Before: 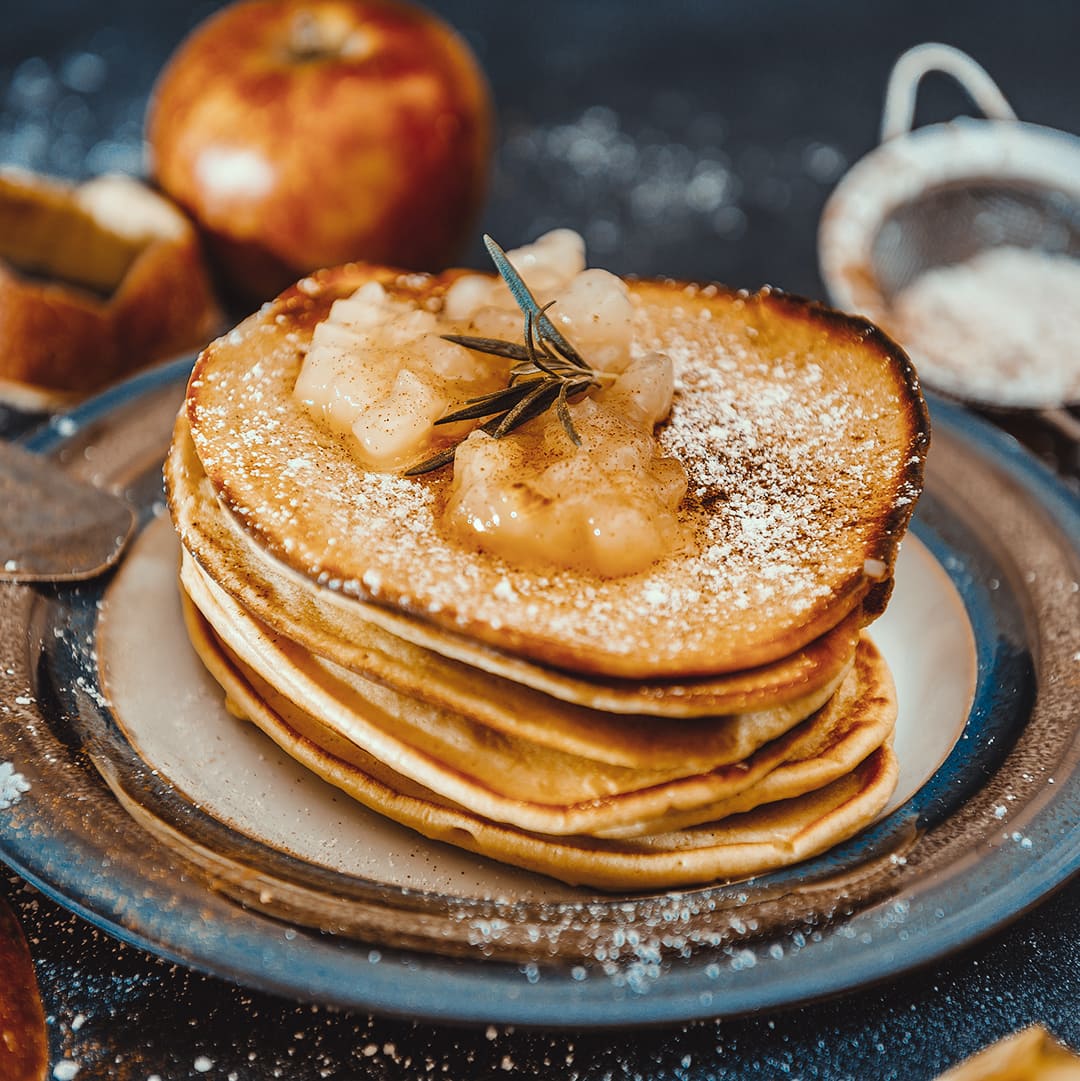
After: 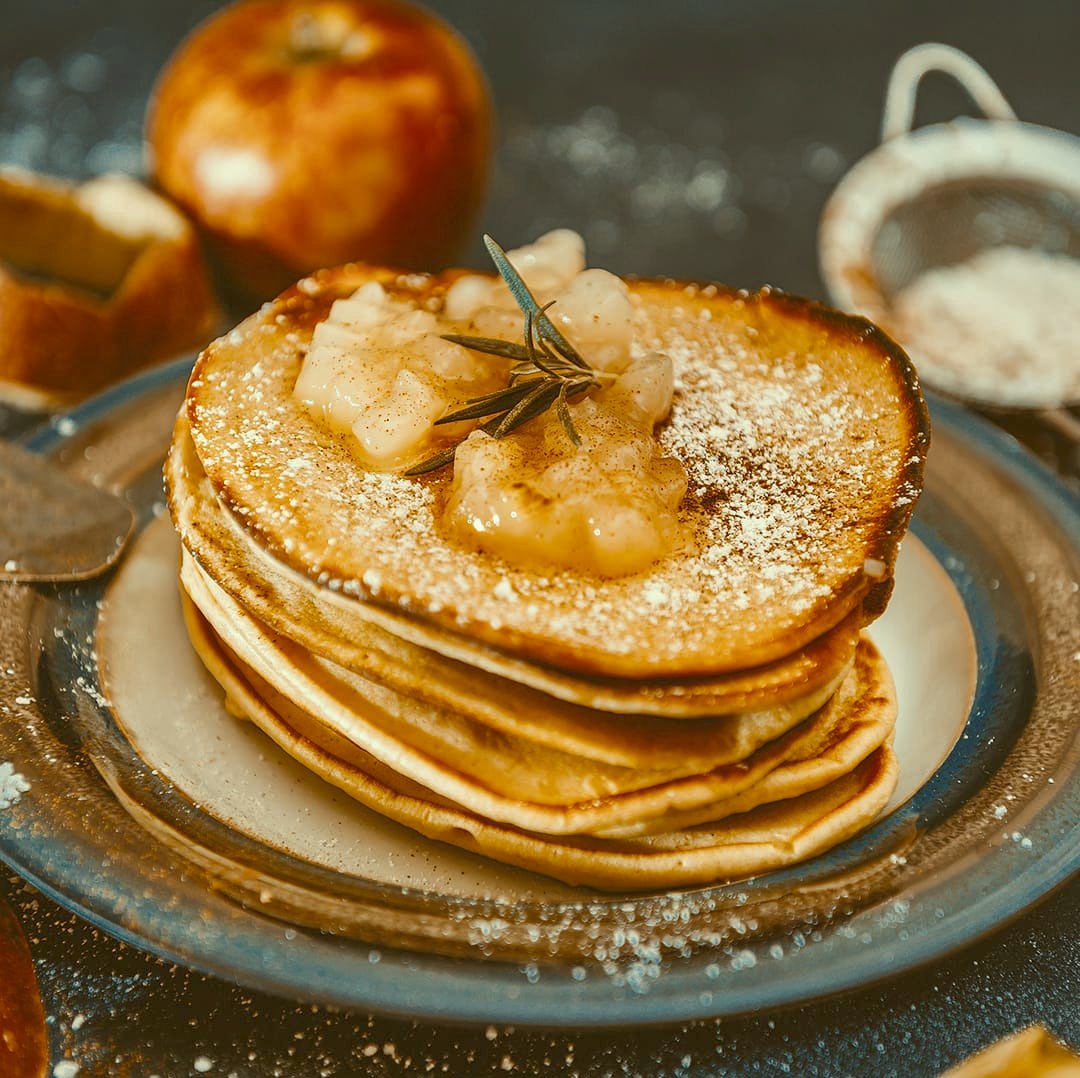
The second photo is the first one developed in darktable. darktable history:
crop: top 0.05%, bottom 0.098%
rgb curve: curves: ch0 [(0, 0) (0.072, 0.166) (0.217, 0.293) (0.414, 0.42) (1, 1)], compensate middle gray true, preserve colors basic power
color correction: highlights a* -1.43, highlights b* 10.12, shadows a* 0.395, shadows b* 19.35
